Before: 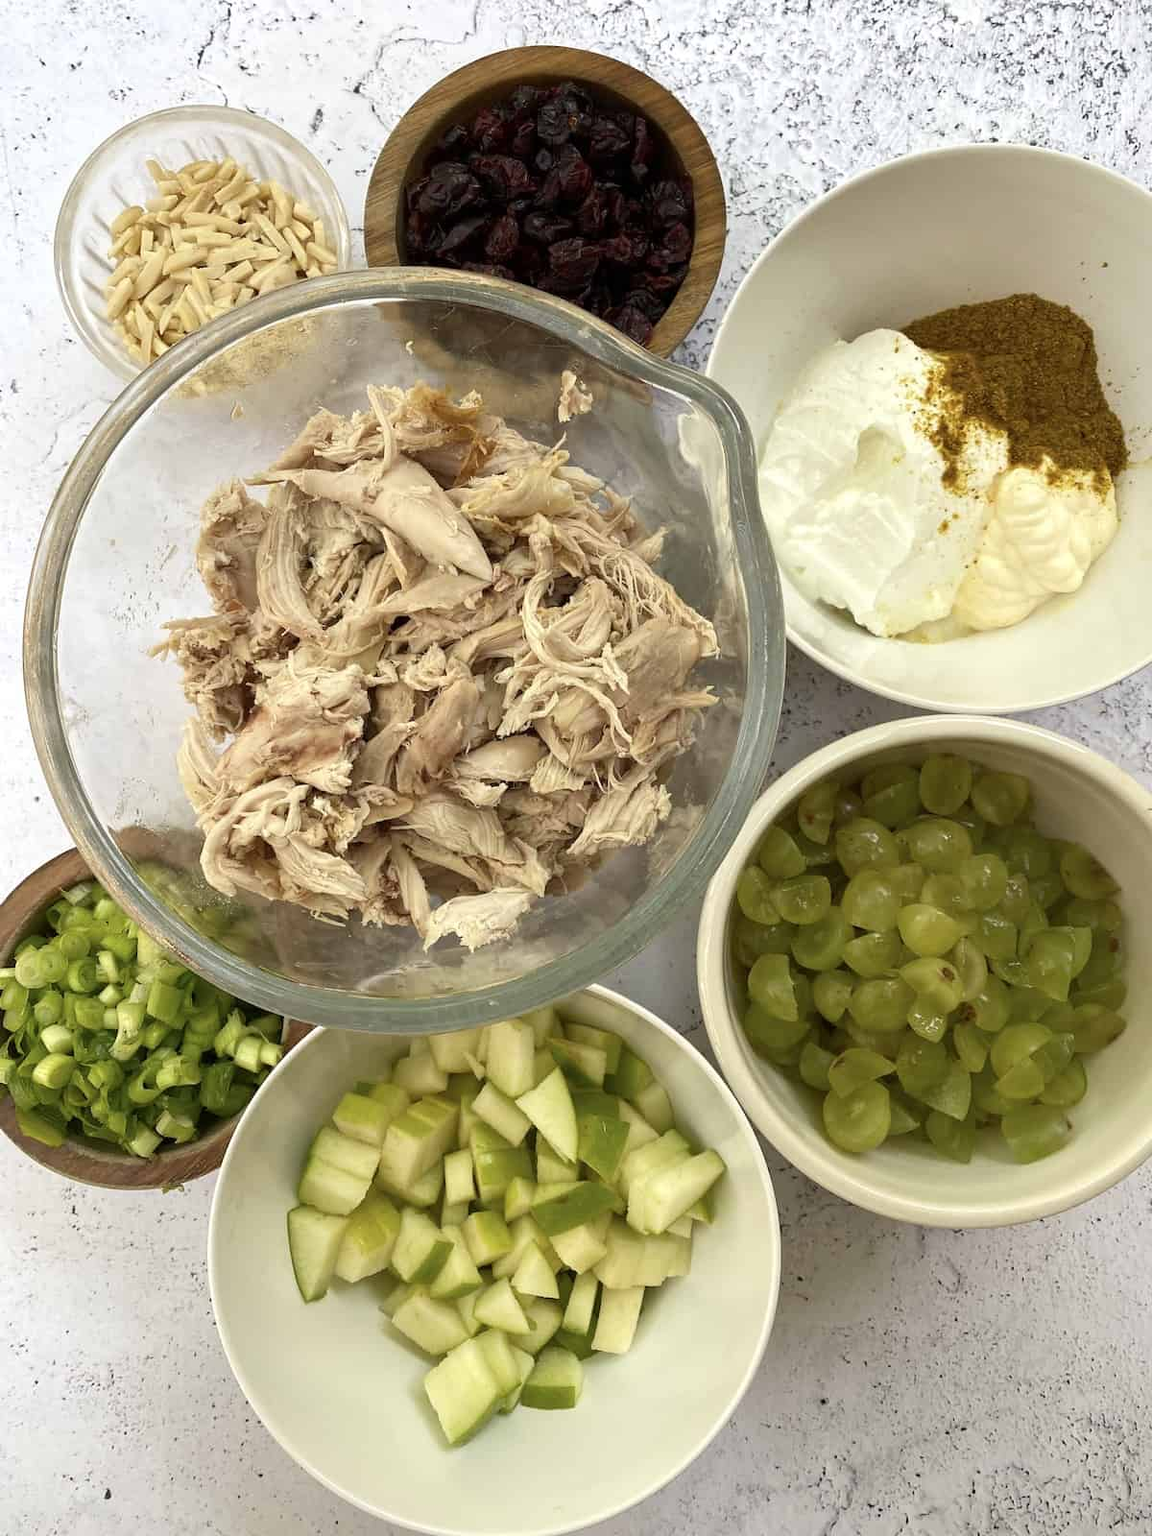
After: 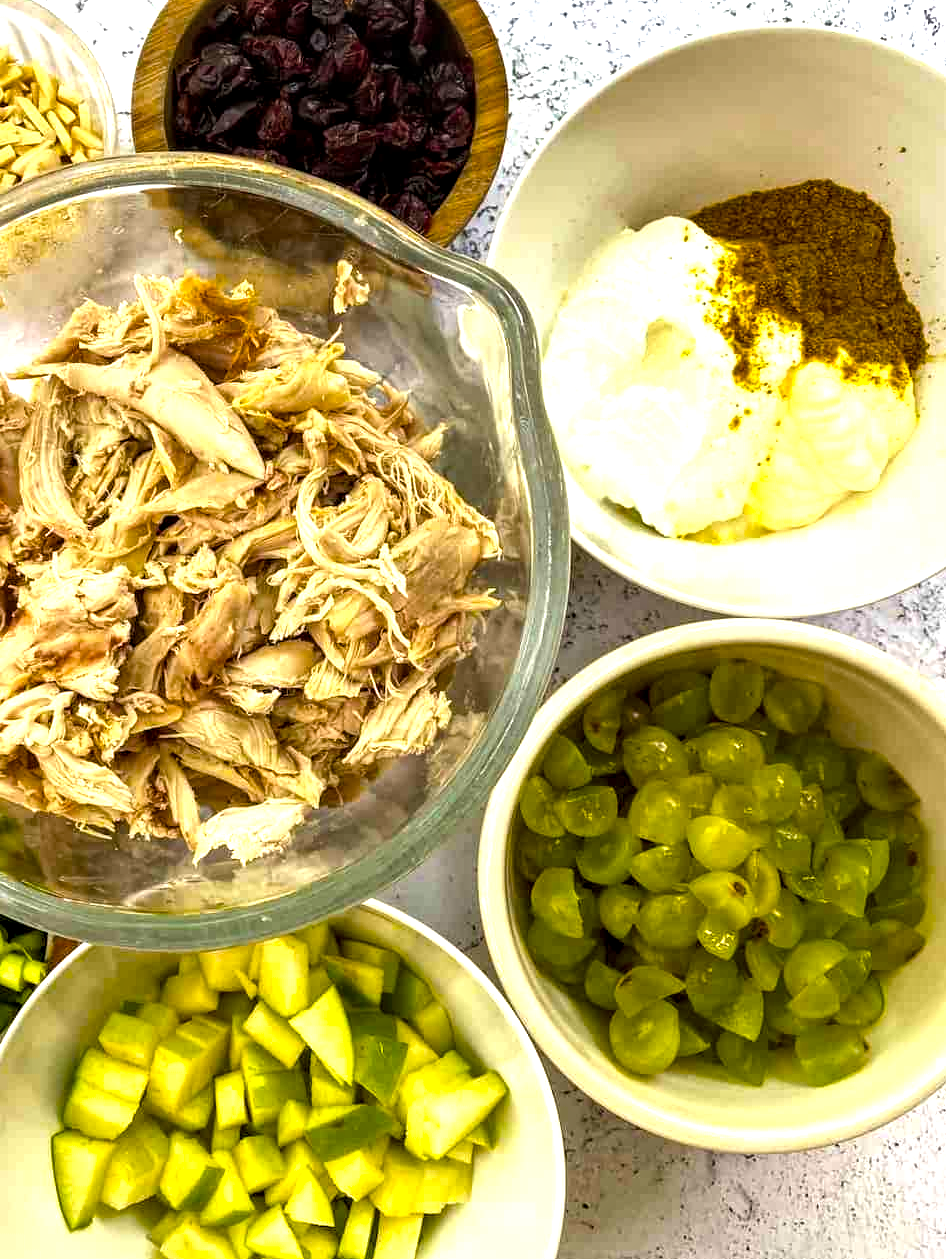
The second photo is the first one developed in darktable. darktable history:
crop and rotate: left 20.74%, top 7.912%, right 0.375%, bottom 13.378%
color balance rgb: linear chroma grading › global chroma 50%, perceptual saturation grading › global saturation 2.34%, global vibrance 6.64%, contrast 12.71%, saturation formula JzAzBz (2021)
local contrast: detail 160%
exposure: exposure 0.367 EV, compensate highlight preservation false
